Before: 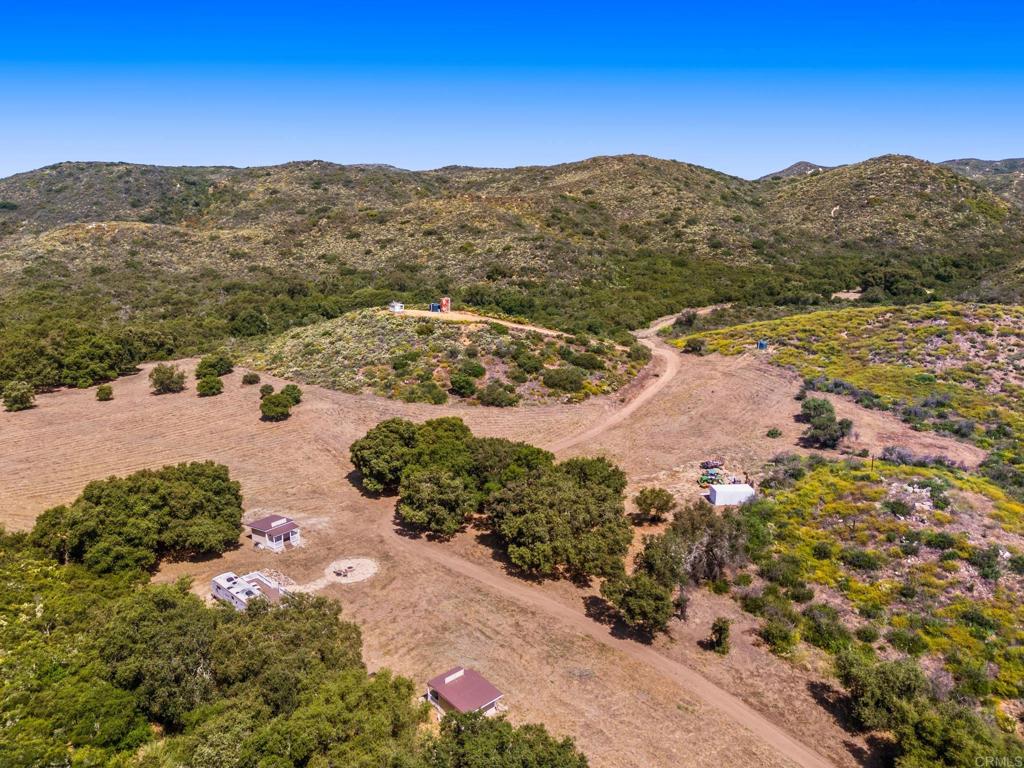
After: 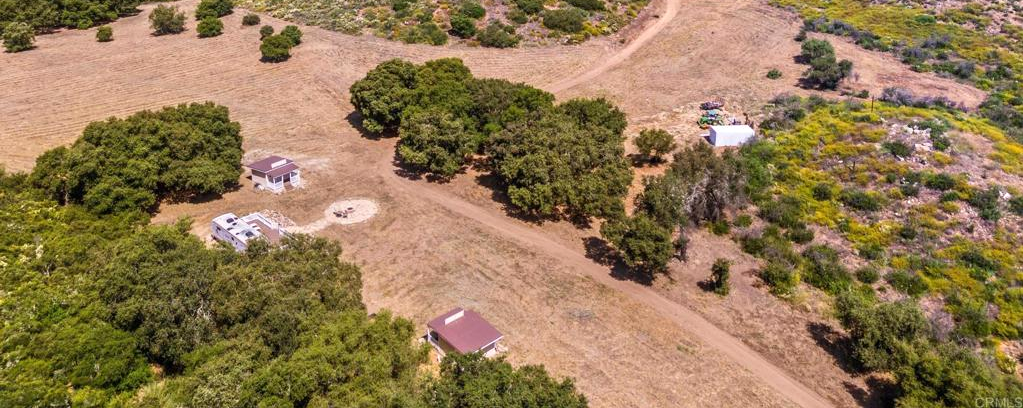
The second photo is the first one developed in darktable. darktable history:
crop and rotate: top 46.825%, right 0.063%
exposure: exposure 0.16 EV, compensate exposure bias true, compensate highlight preservation false
